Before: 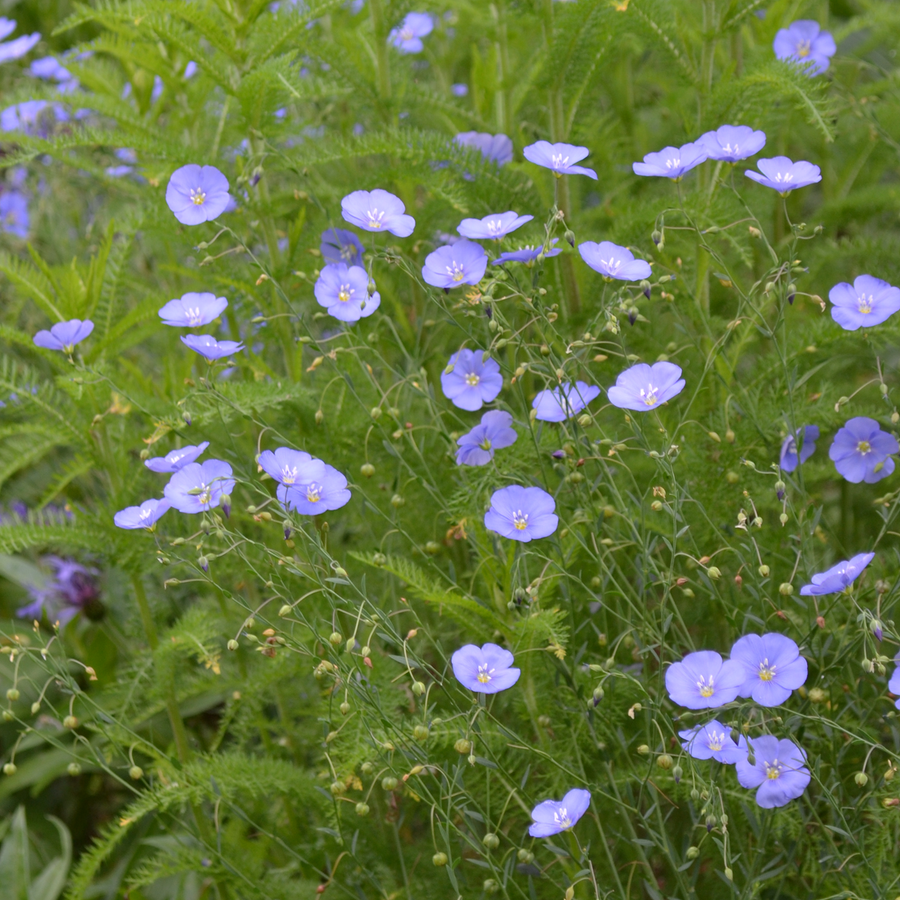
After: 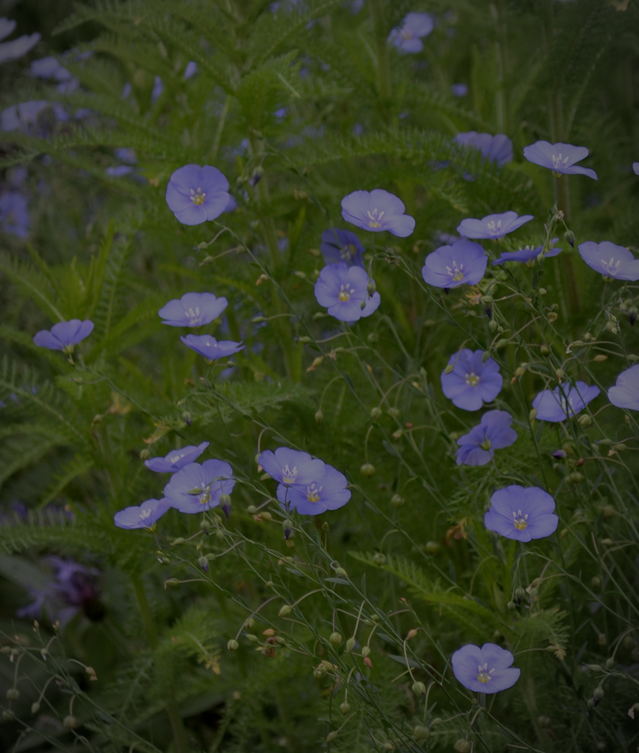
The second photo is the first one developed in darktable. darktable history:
exposure: exposure -2.035 EV, compensate highlight preservation false
vignetting: automatic ratio true, unbound false
local contrast: detail 113%
tone equalizer: smoothing 1
crop: right 28.891%, bottom 16.329%
